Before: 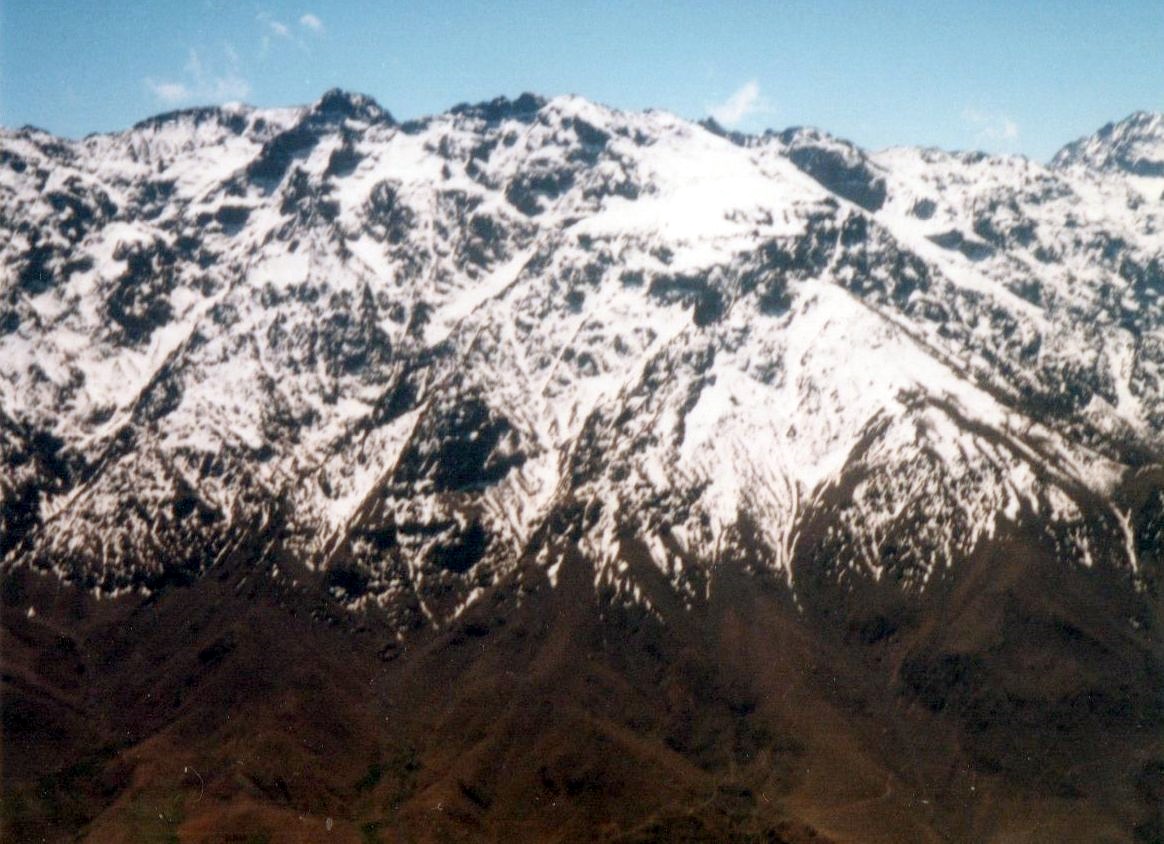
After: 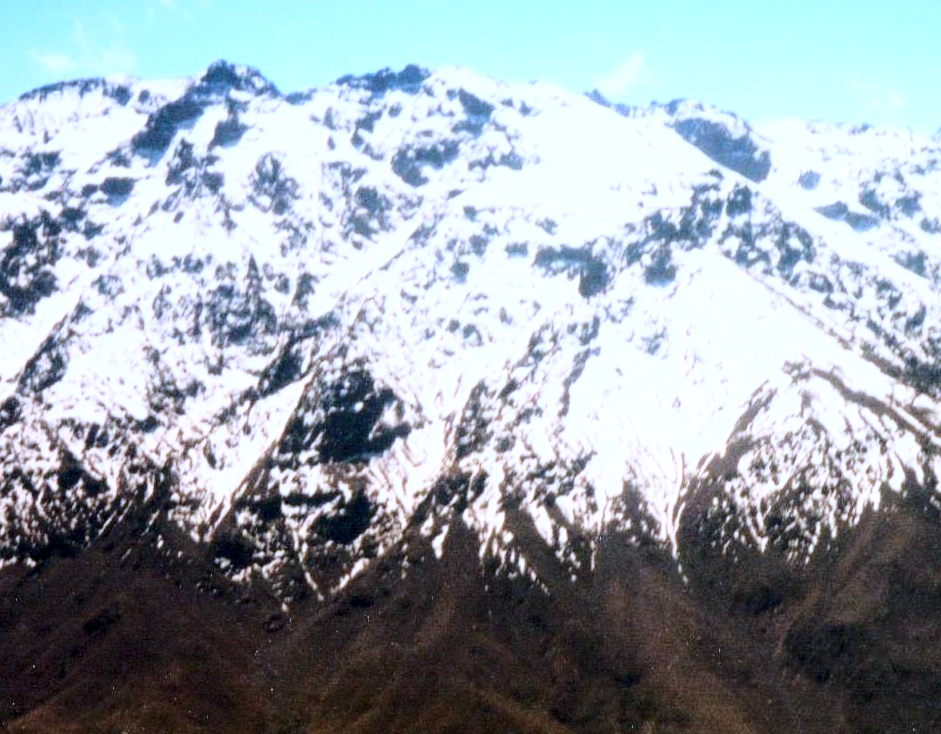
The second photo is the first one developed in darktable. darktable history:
exposure: exposure 0.4 EV, compensate highlight preservation false
rotate and perspective: automatic cropping original format, crop left 0, crop top 0
white balance: red 0.948, green 1.02, blue 1.176
crop: left 9.929%, top 3.475%, right 9.188%, bottom 9.529%
base curve: curves: ch0 [(0, 0) (0.028, 0.03) (0.121, 0.232) (0.46, 0.748) (0.859, 0.968) (1, 1)]
